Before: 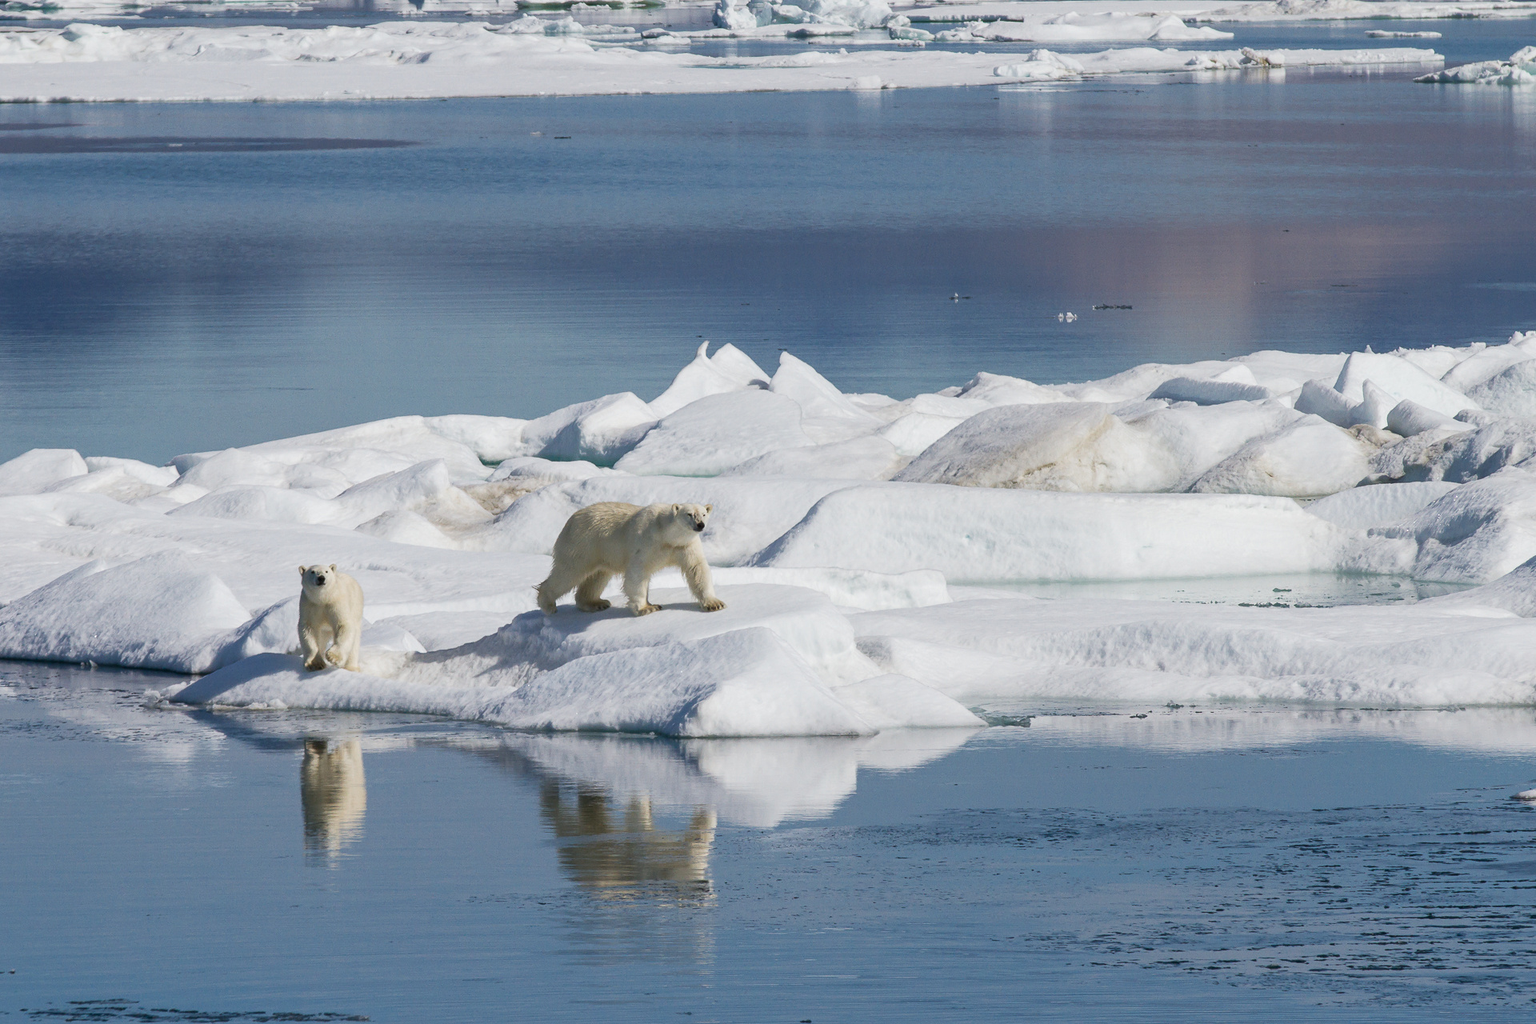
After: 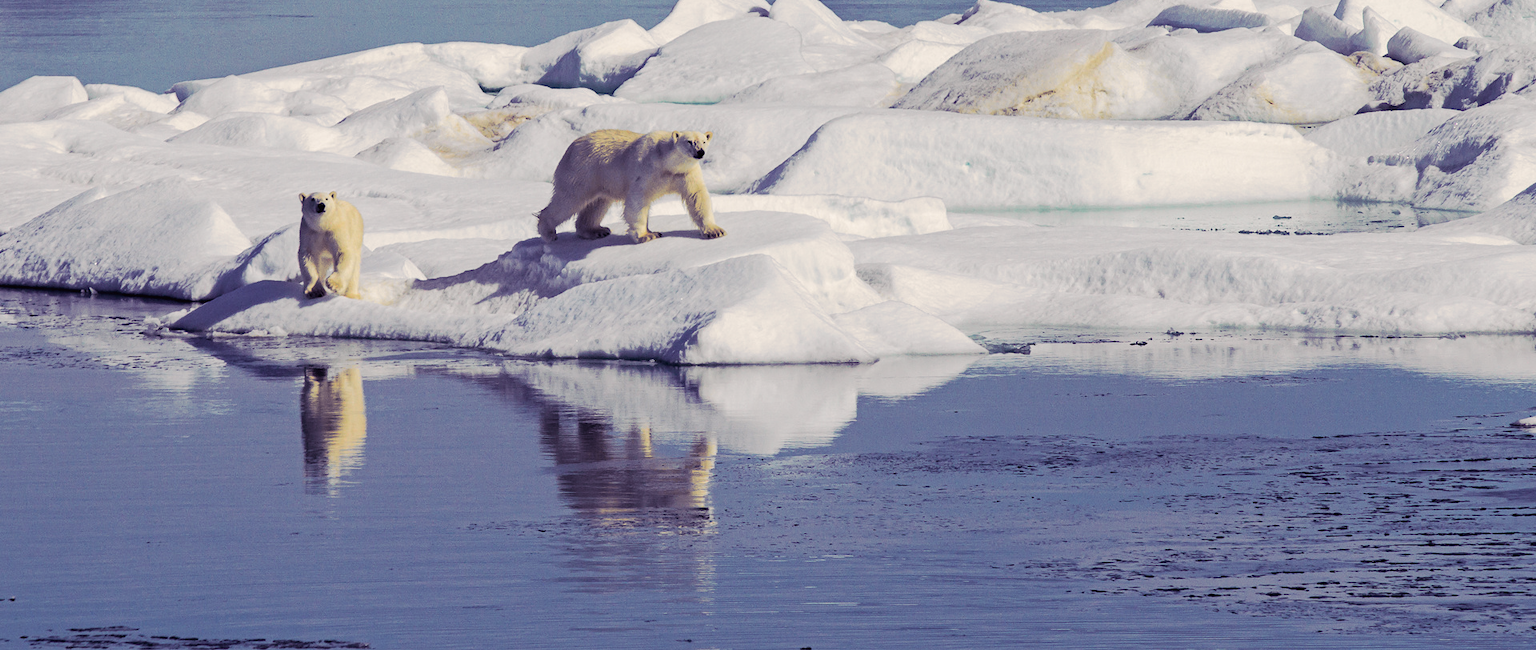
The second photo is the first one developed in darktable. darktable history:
base curve: curves: ch0 [(0, 0) (0.303, 0.277) (1, 1)]
color balance rgb: shadows lift › hue 87.51°, highlights gain › chroma 1.35%, highlights gain › hue 55.1°, global offset › chroma 0.13%, global offset › hue 253.66°, perceptual saturation grading › global saturation 16.38%
crop and rotate: top 36.435%
tone curve: curves: ch0 [(0, 0.019) (0.066, 0.054) (0.184, 0.184) (0.369, 0.417) (0.501, 0.586) (0.617, 0.71) (0.743, 0.787) (0.997, 0.997)]; ch1 [(0, 0) (0.187, 0.156) (0.388, 0.372) (0.437, 0.428) (0.474, 0.472) (0.499, 0.5) (0.521, 0.514) (0.548, 0.567) (0.6, 0.629) (0.82, 0.831) (1, 1)]; ch2 [(0, 0) (0.234, 0.227) (0.352, 0.372) (0.459, 0.484) (0.5, 0.505) (0.518, 0.516) (0.529, 0.541) (0.56, 0.594) (0.607, 0.644) (0.74, 0.771) (0.858, 0.873) (0.999, 0.994)], color space Lab, independent channels, preserve colors none
haze removal: strength 0.29, distance 0.25, compatibility mode true, adaptive false
split-toning: shadows › hue 255.6°, shadows › saturation 0.66, highlights › hue 43.2°, highlights › saturation 0.68, balance -50.1
